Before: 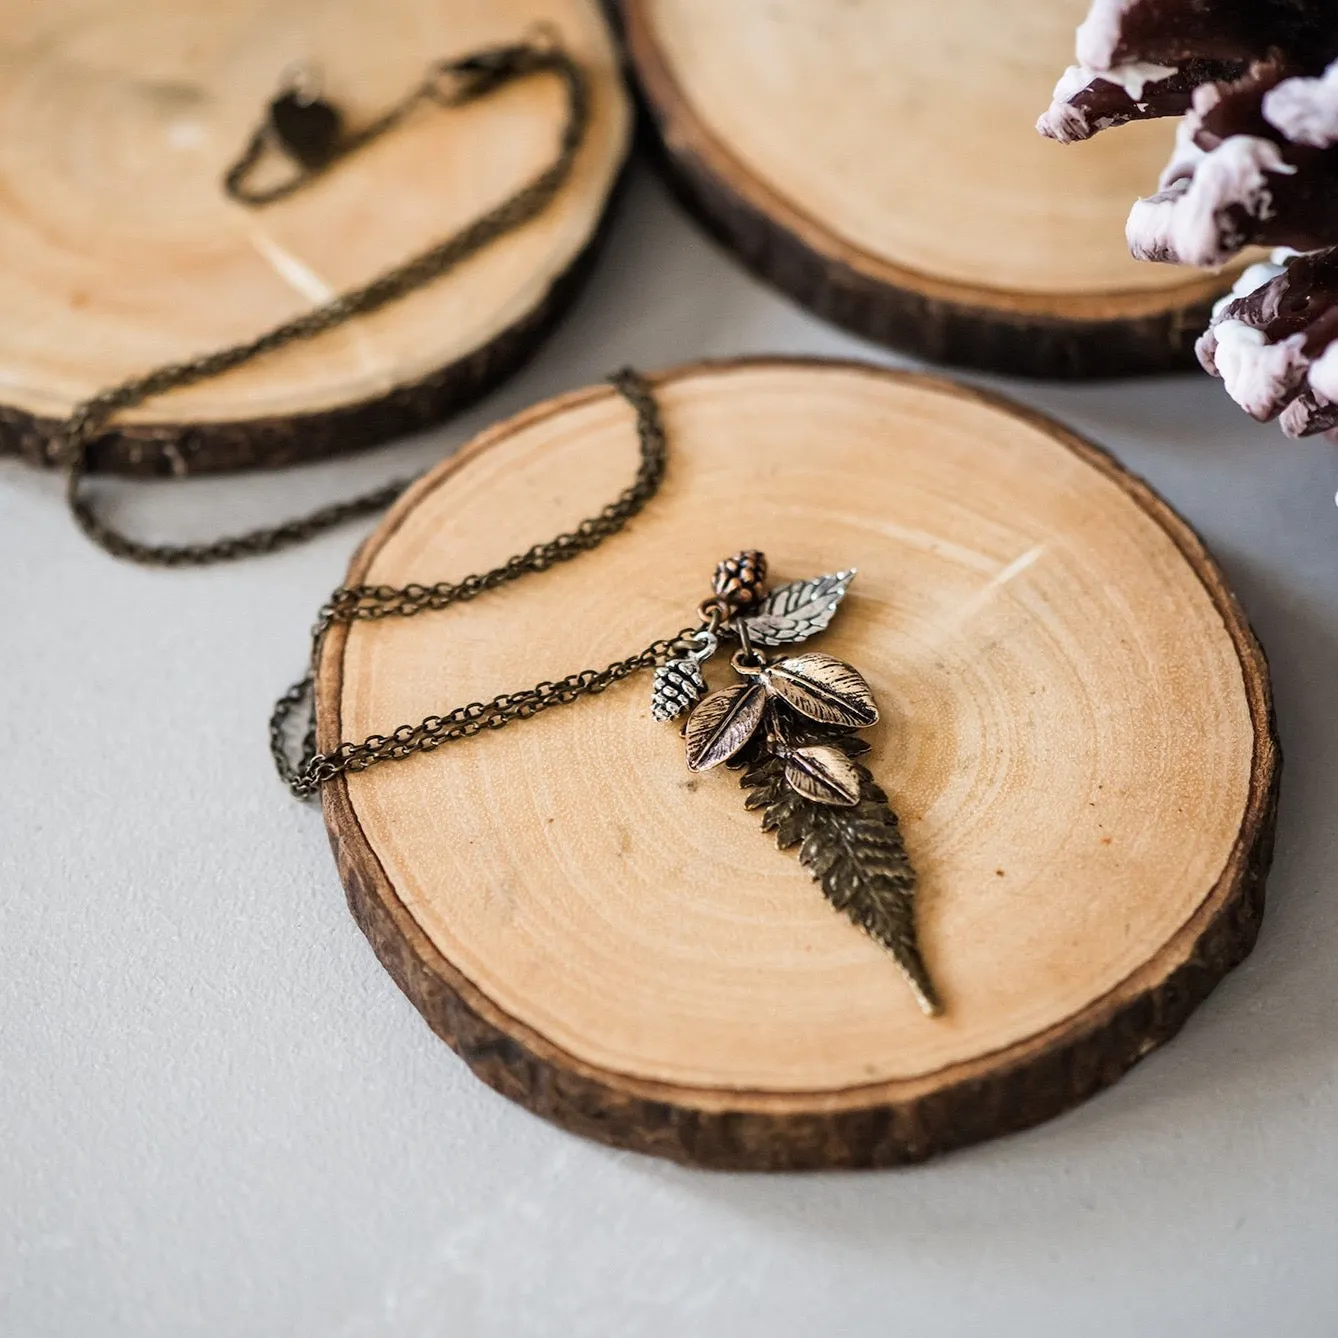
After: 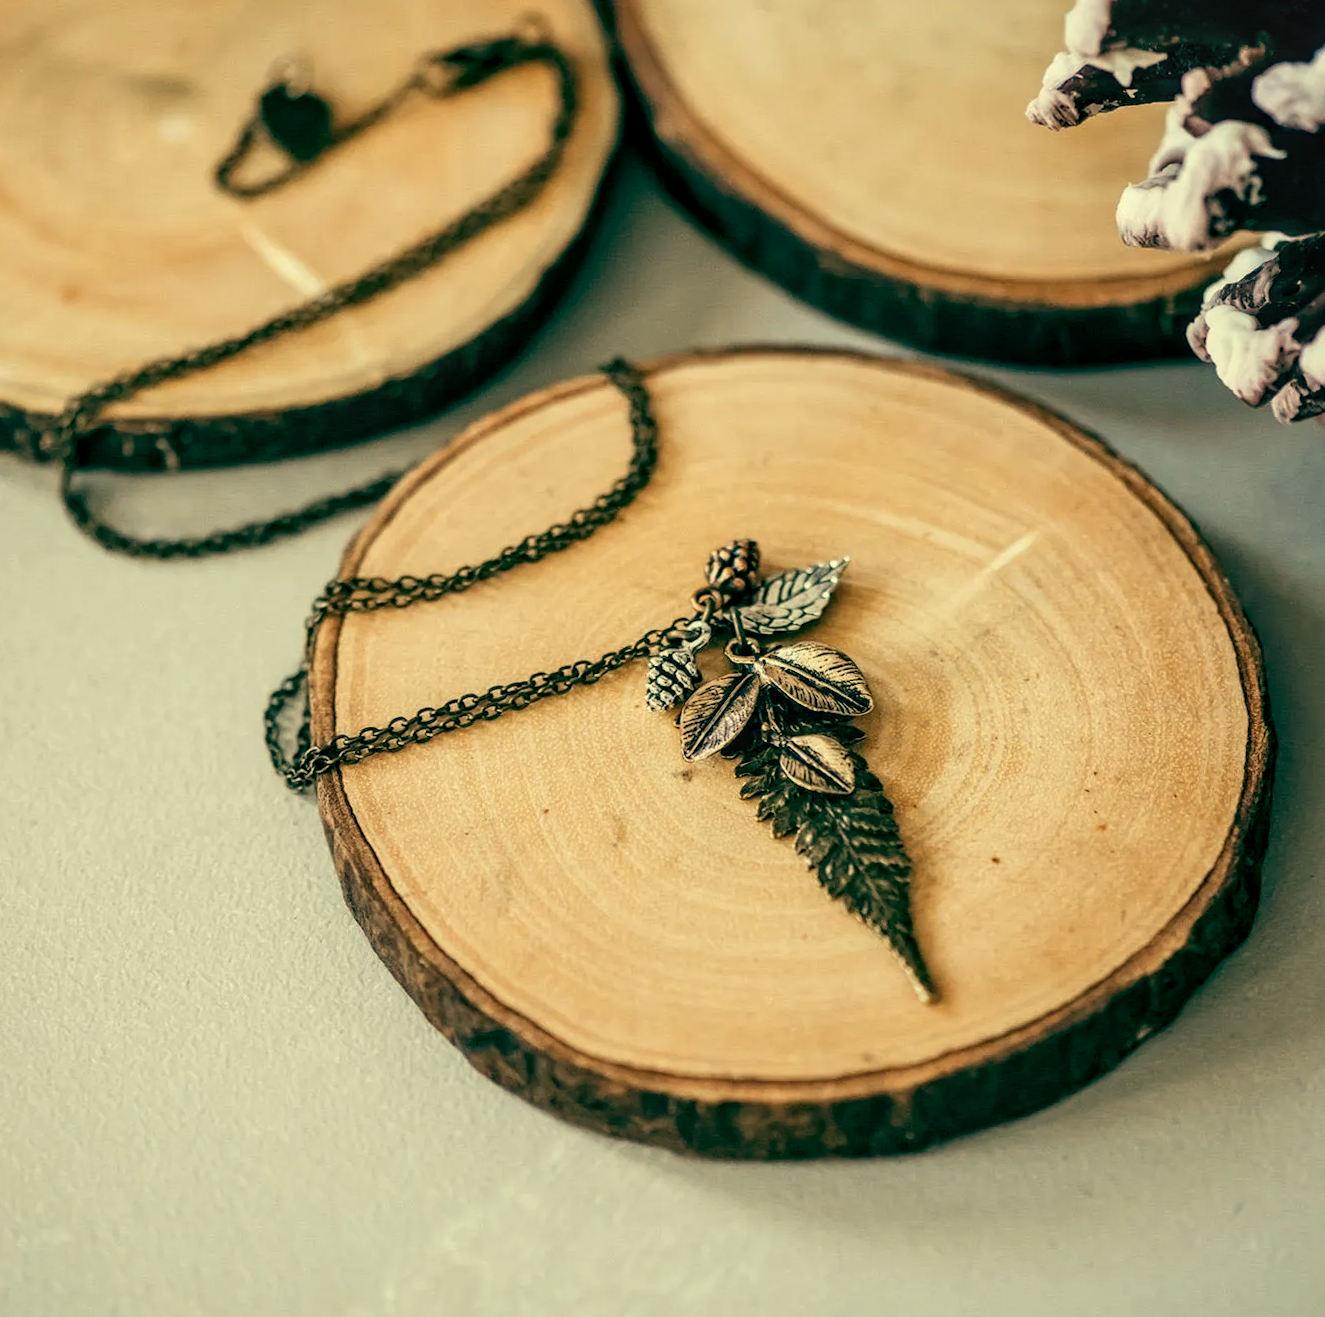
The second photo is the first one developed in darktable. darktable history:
local contrast: on, module defaults
rotate and perspective: rotation -0.45°, automatic cropping original format, crop left 0.008, crop right 0.992, crop top 0.012, crop bottom 0.988
color balance: mode lift, gamma, gain (sRGB), lift [1, 0.69, 1, 1], gamma [1, 1.482, 1, 1], gain [1, 1, 1, 0.802]
